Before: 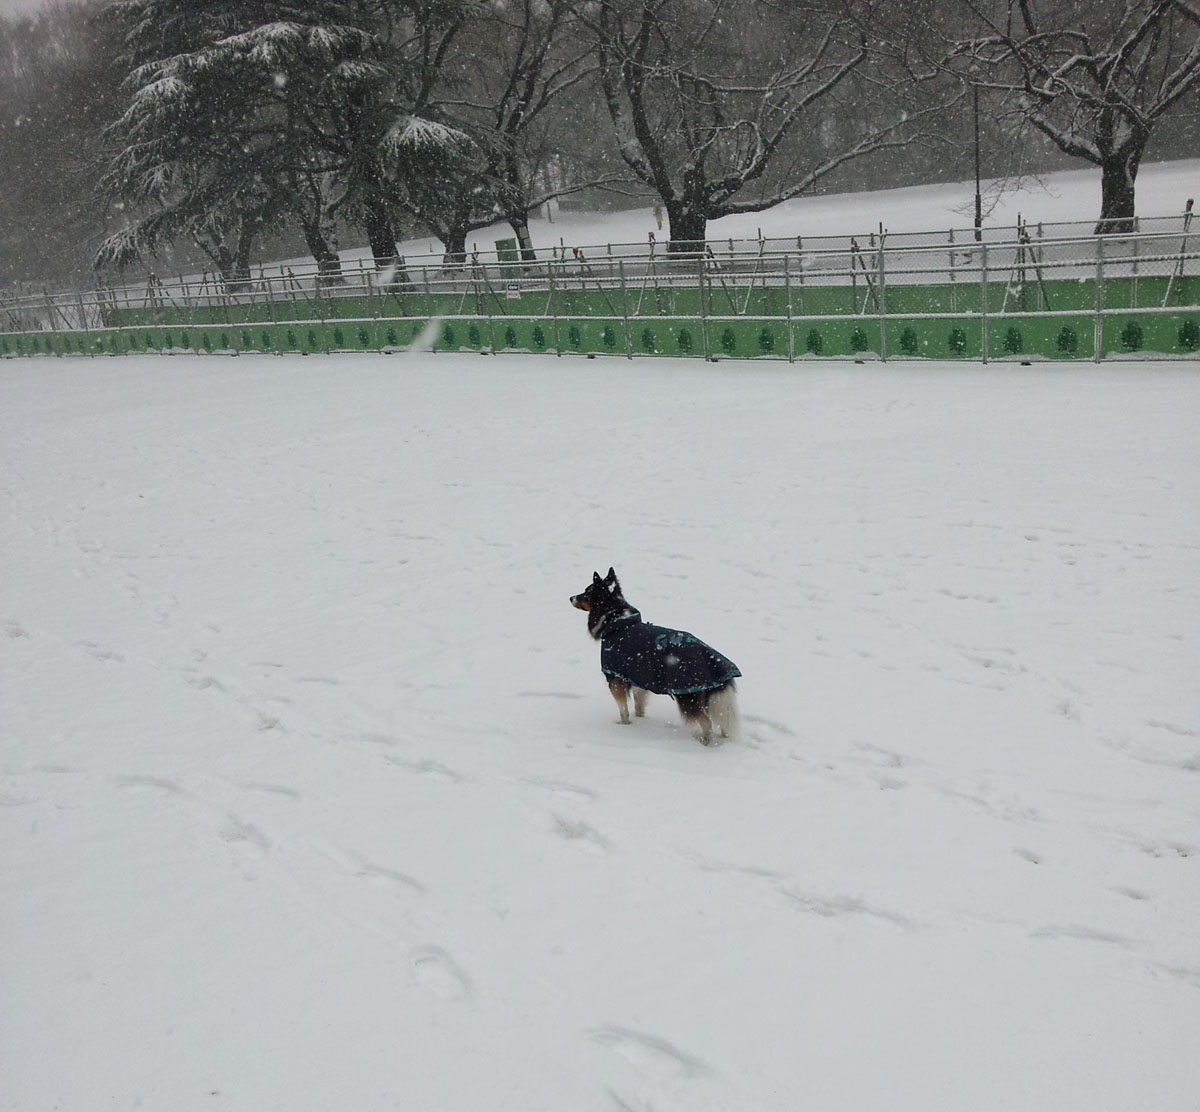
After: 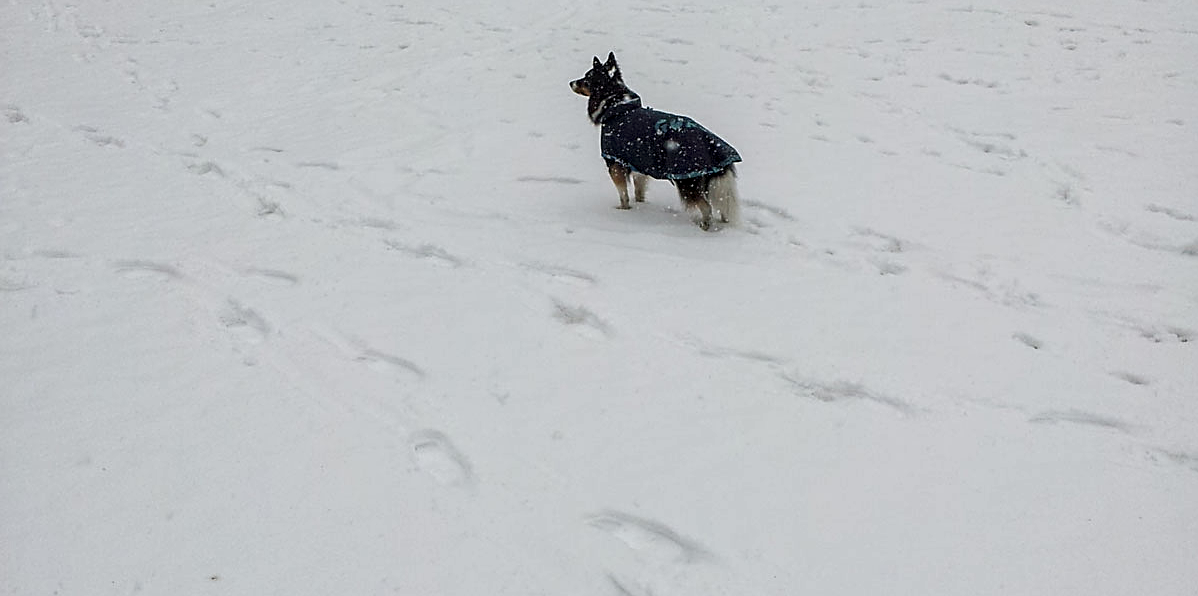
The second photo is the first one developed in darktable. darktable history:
crop and rotate: top 46.313%, right 0.1%
sharpen: on, module defaults
local contrast: highlights 58%, detail 145%
